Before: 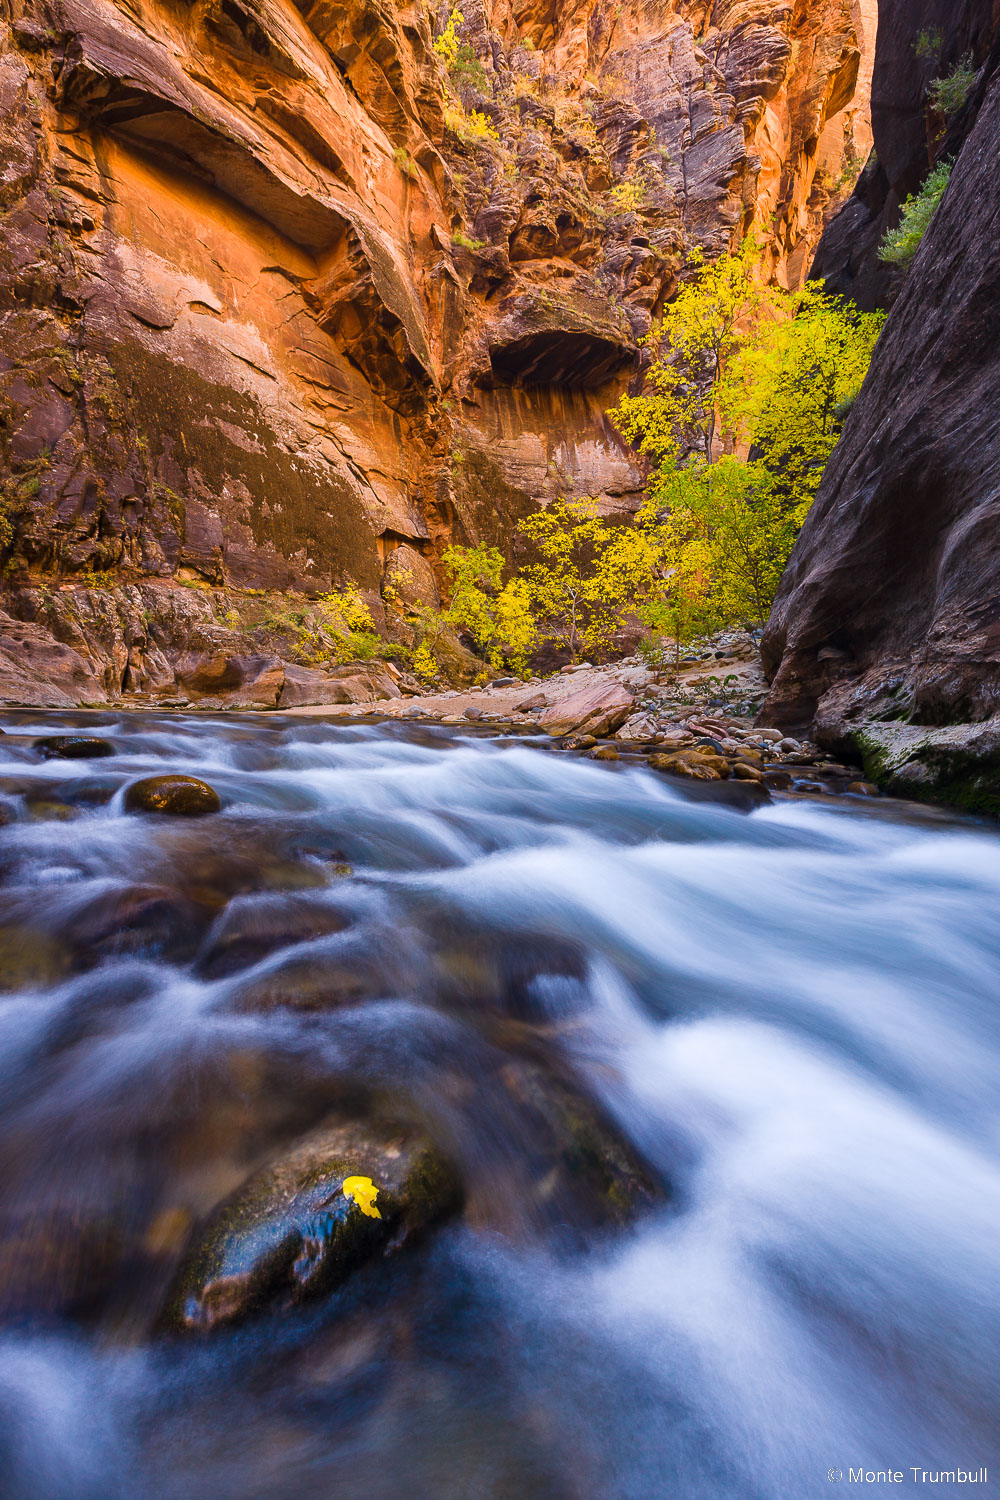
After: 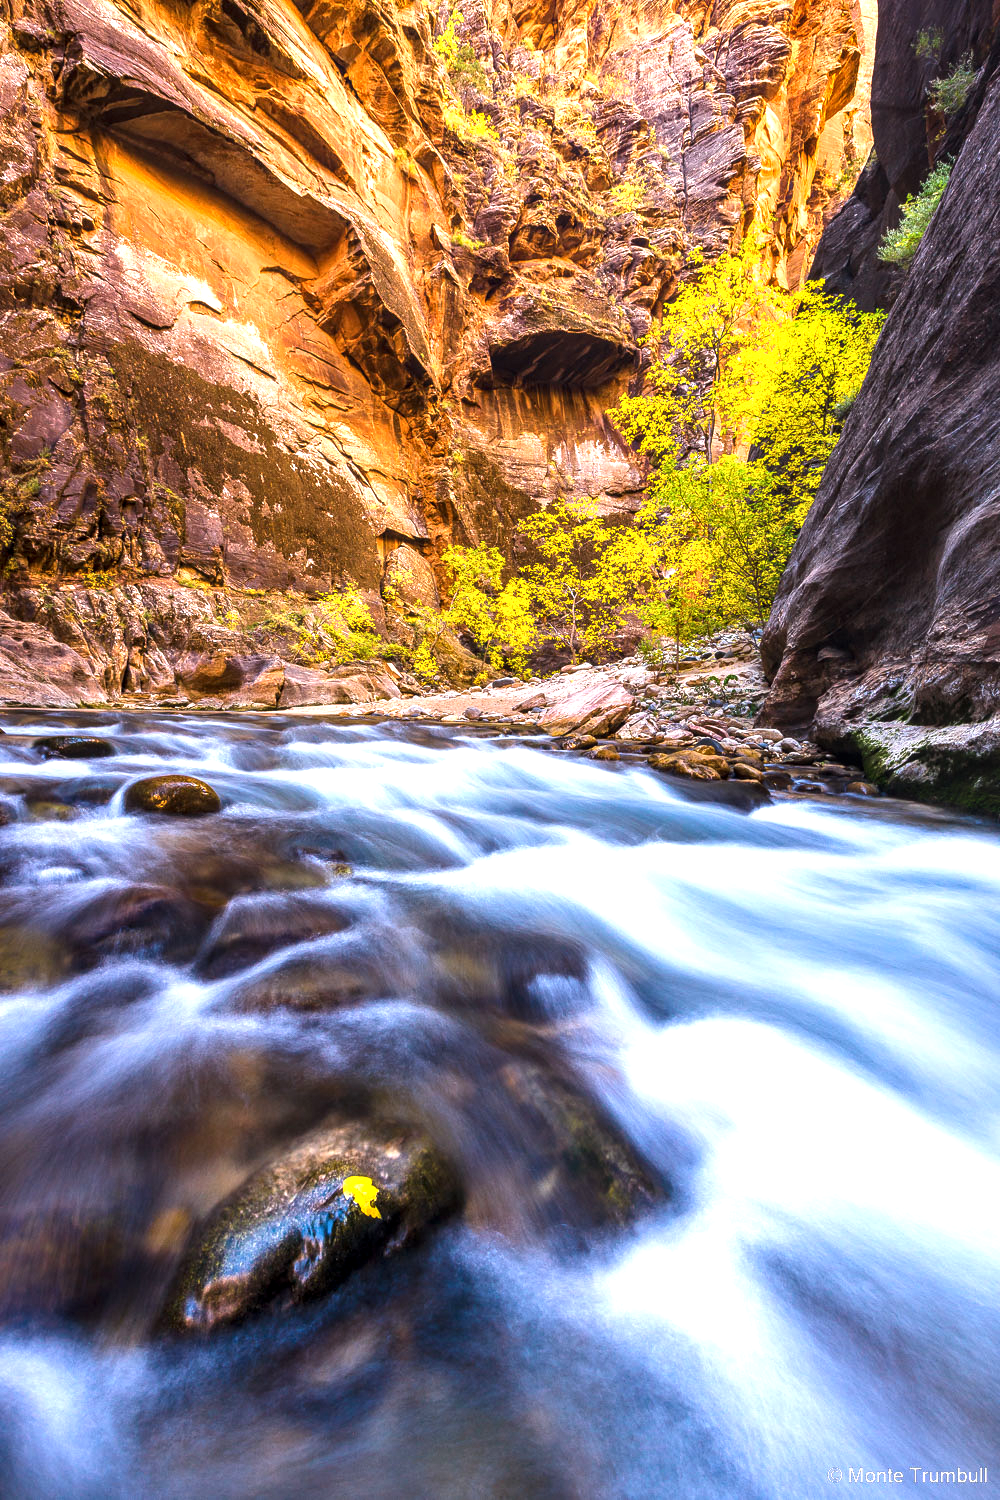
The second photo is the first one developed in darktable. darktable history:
tone equalizer: -8 EV -0.41 EV, -7 EV -0.391 EV, -6 EV -0.371 EV, -5 EV -0.217 EV, -3 EV 0.208 EV, -2 EV 0.335 EV, -1 EV 0.388 EV, +0 EV 0.414 EV, edges refinement/feathering 500, mask exposure compensation -1.57 EV, preserve details guided filter
local contrast: detail 130%
exposure: black level correction 0, exposure 0.697 EV, compensate highlight preservation false
